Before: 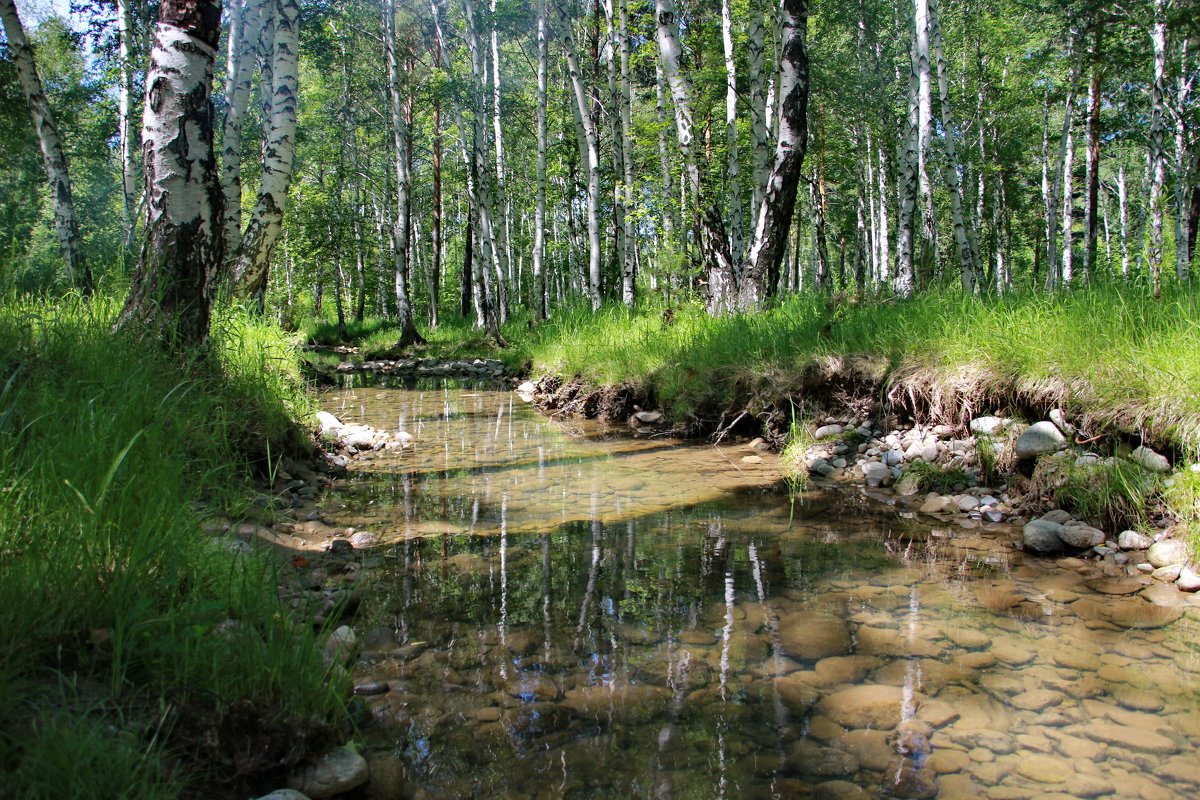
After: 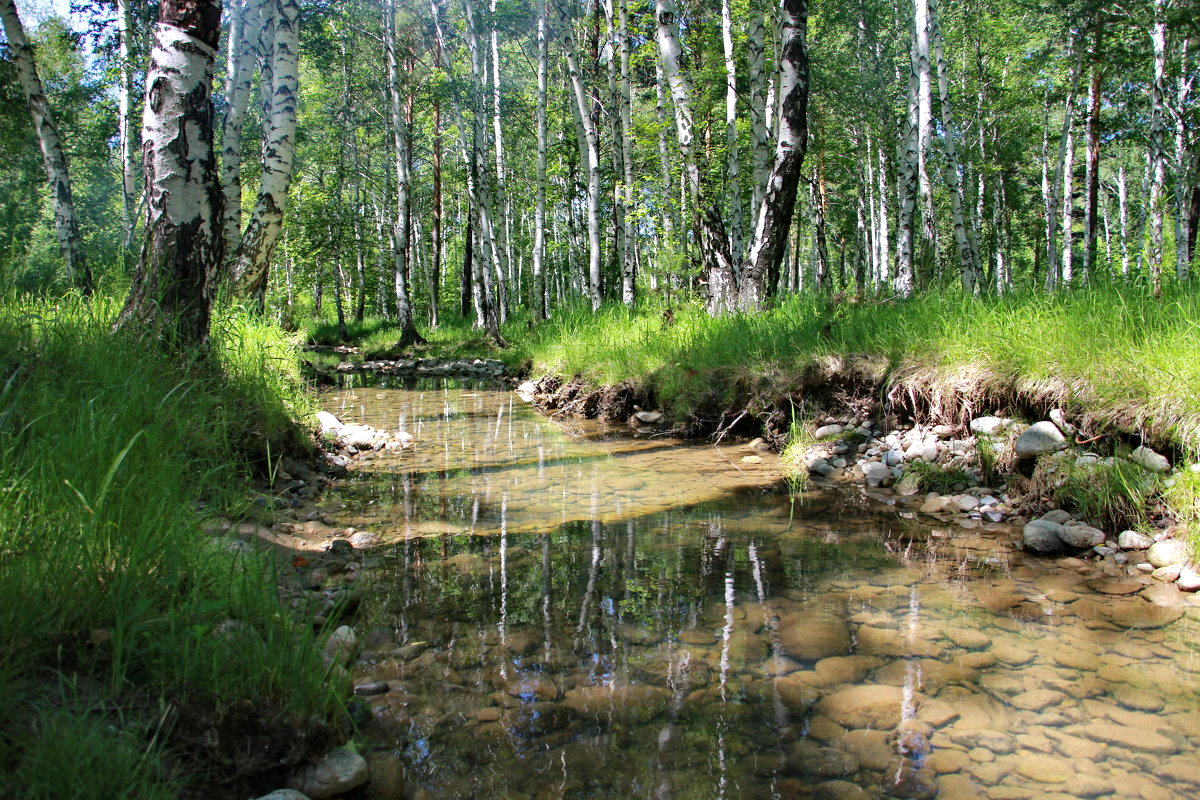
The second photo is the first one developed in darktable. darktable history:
exposure: exposure 0.244 EV, compensate highlight preservation false
